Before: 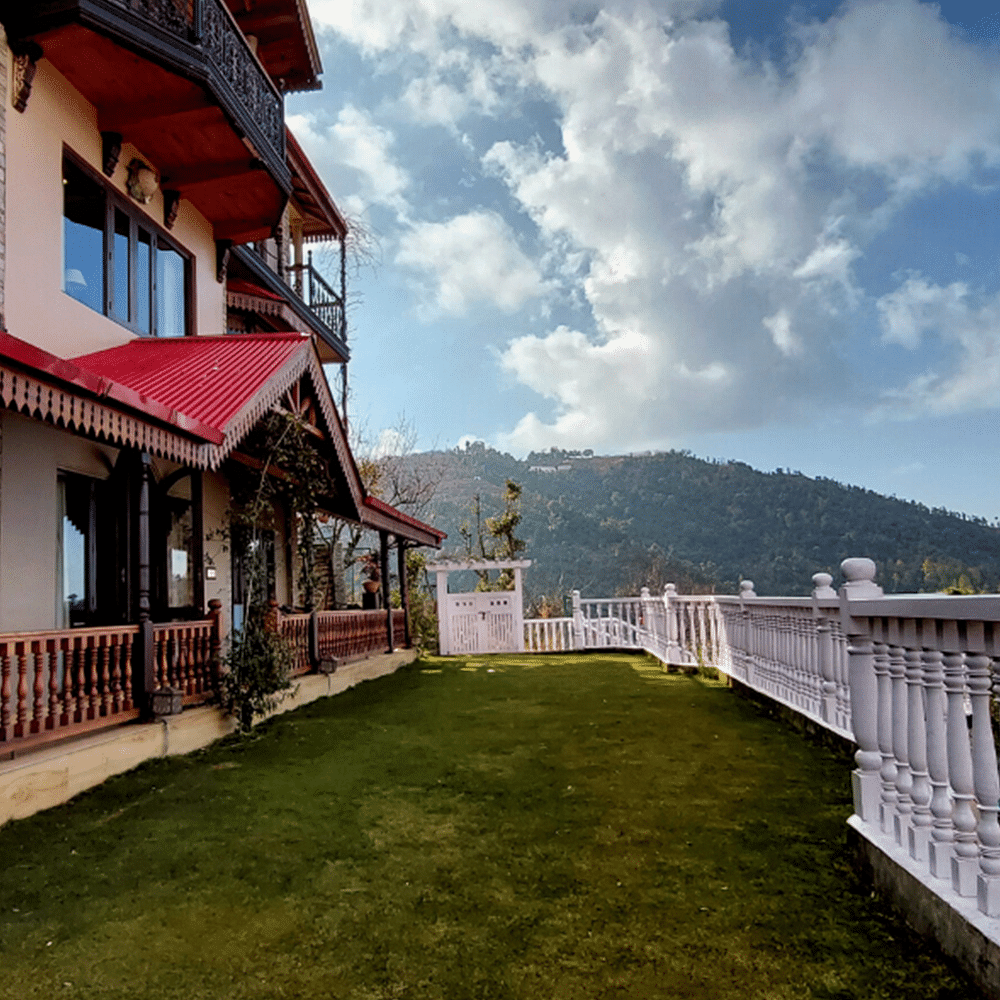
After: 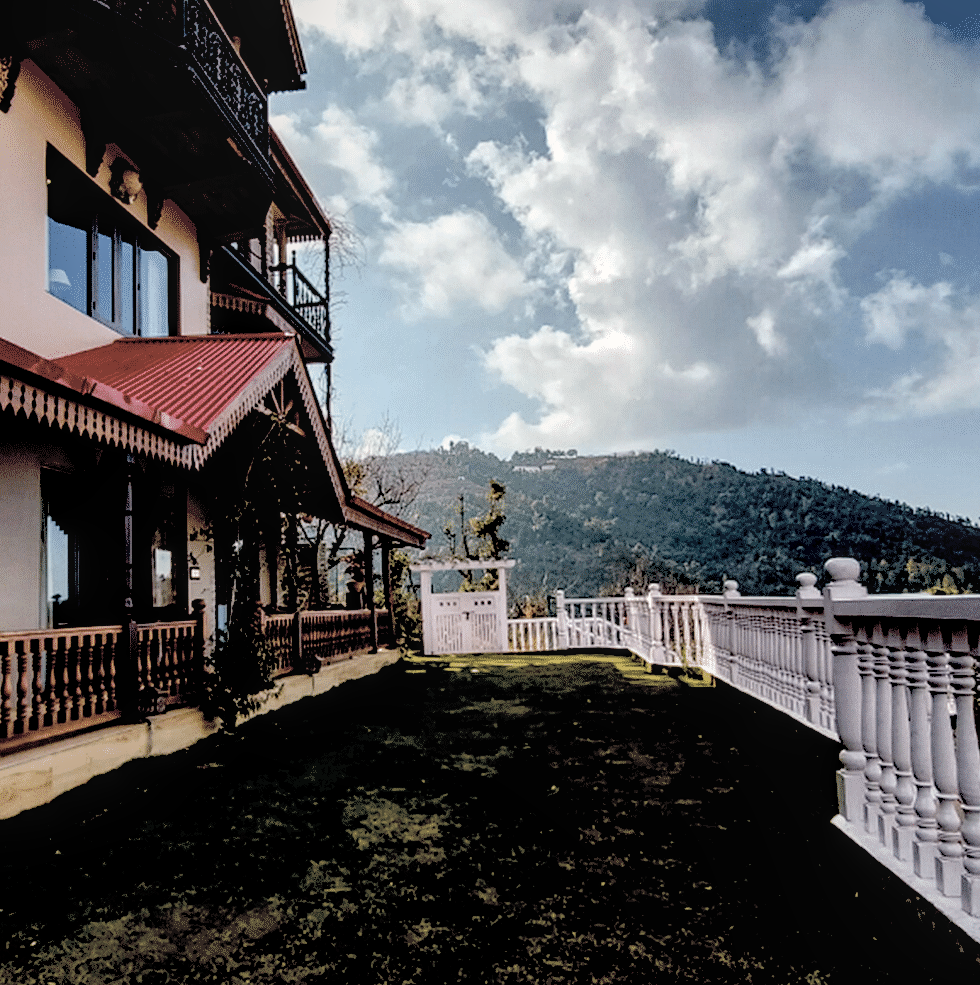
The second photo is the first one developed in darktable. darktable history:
color balance rgb: highlights gain › luminance 0.733%, highlights gain › chroma 0.51%, highlights gain › hue 42.81°, perceptual saturation grading › global saturation 36.121%
exposure: black level correction 0.057, compensate exposure bias true, compensate highlight preservation false
tone equalizer: on, module defaults
crop: left 1.698%, right 0.278%, bottom 1.485%
contrast brightness saturation: brightness 0.183, saturation -0.493
local contrast: on, module defaults
